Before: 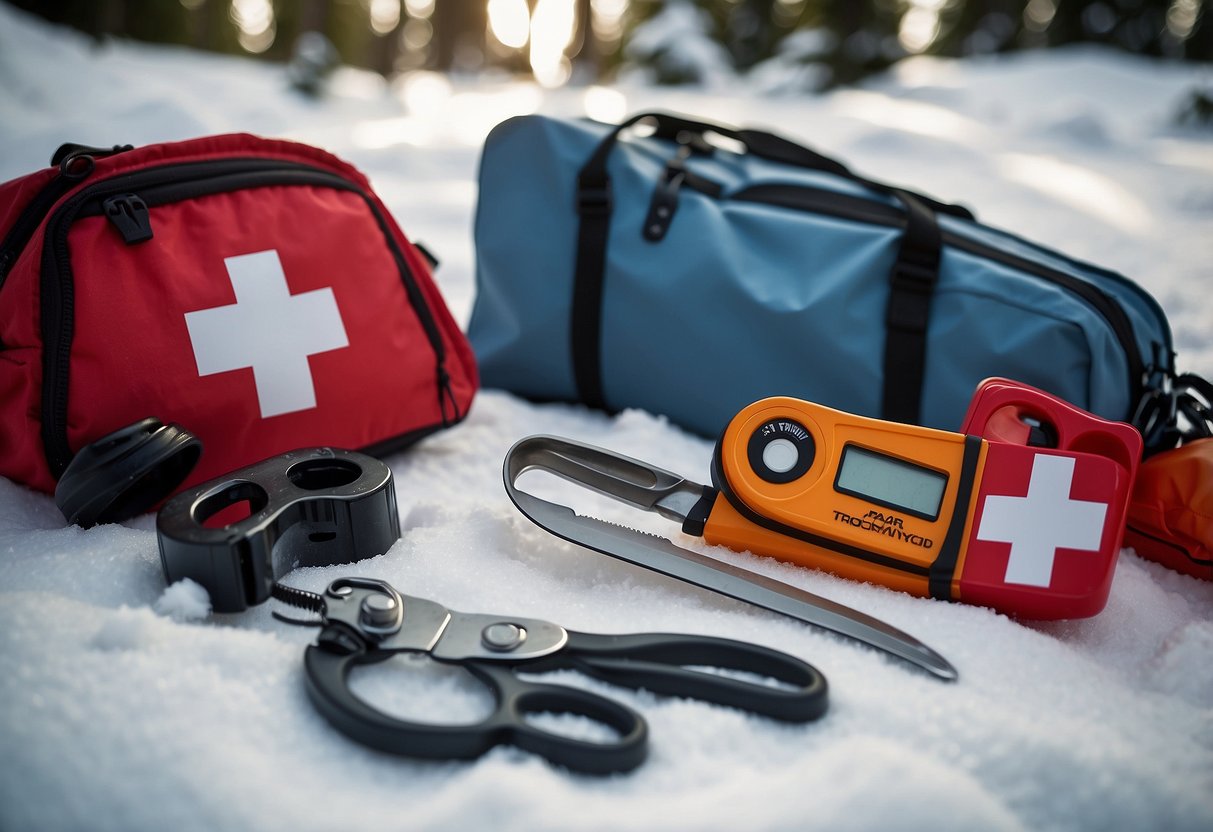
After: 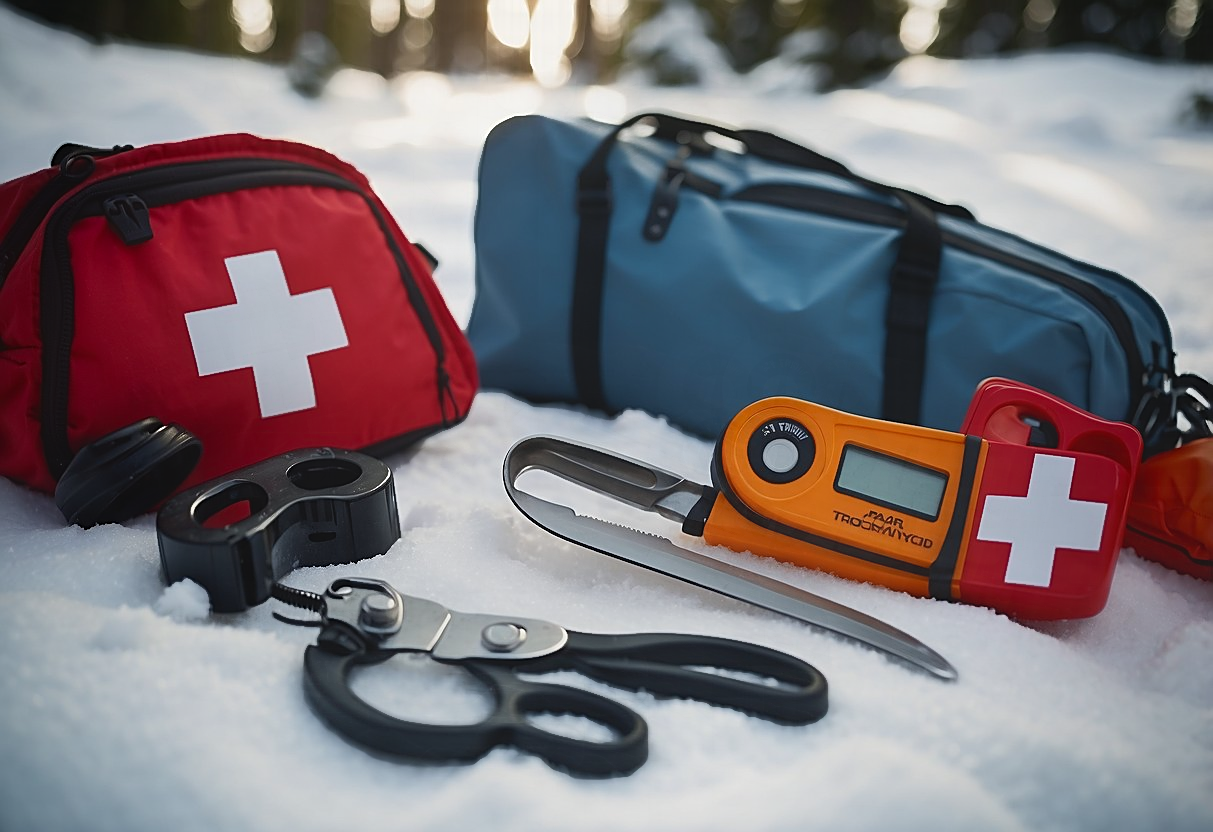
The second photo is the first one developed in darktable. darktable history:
contrast equalizer: octaves 7, y [[0.6 ×6], [0.55 ×6], [0 ×6], [0 ×6], [0 ×6]], mix -1
sharpen: on, module defaults
